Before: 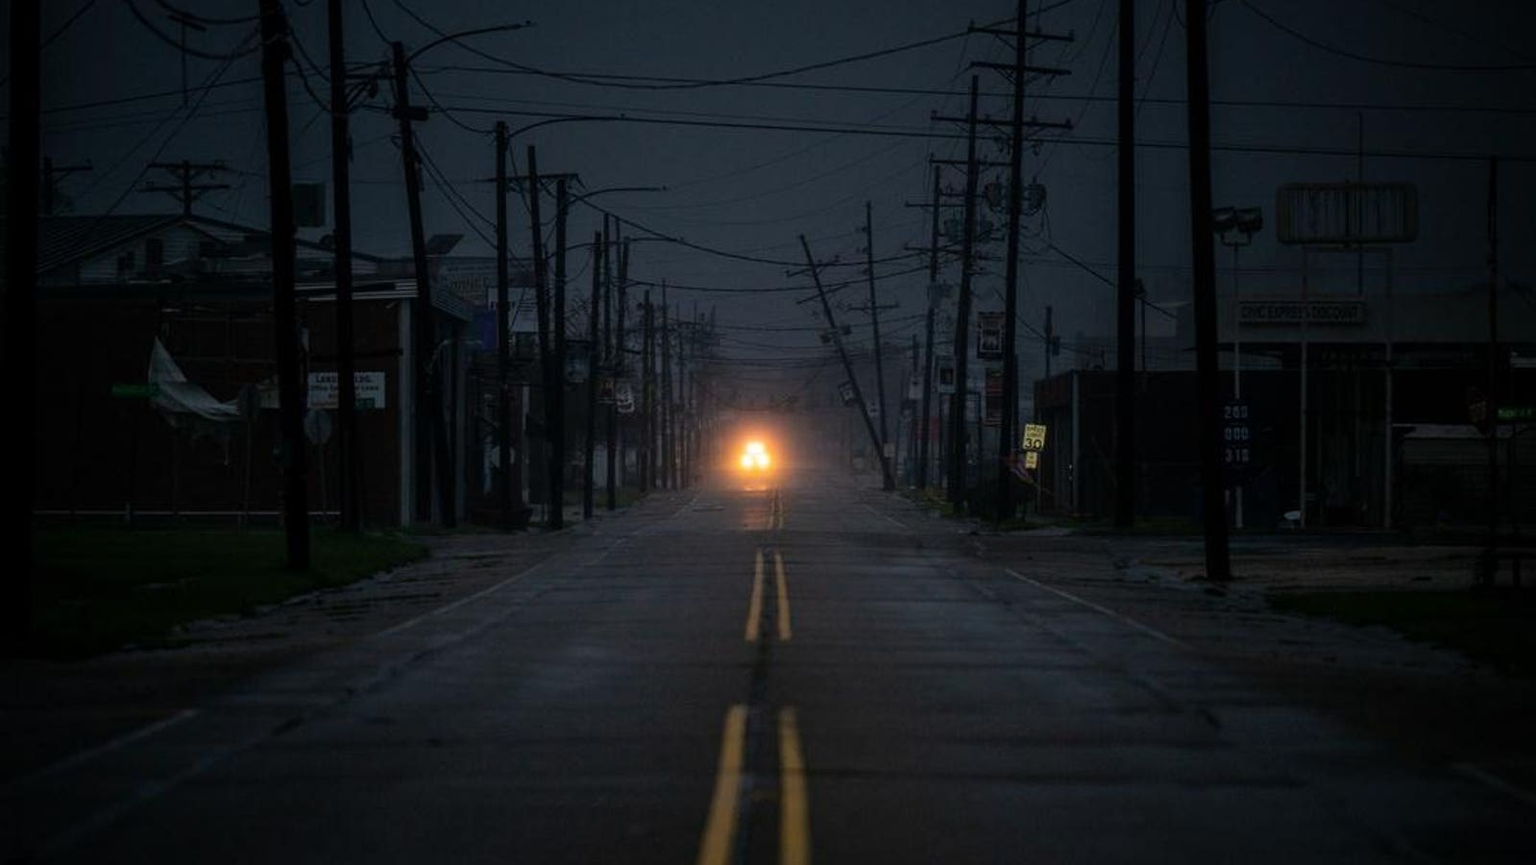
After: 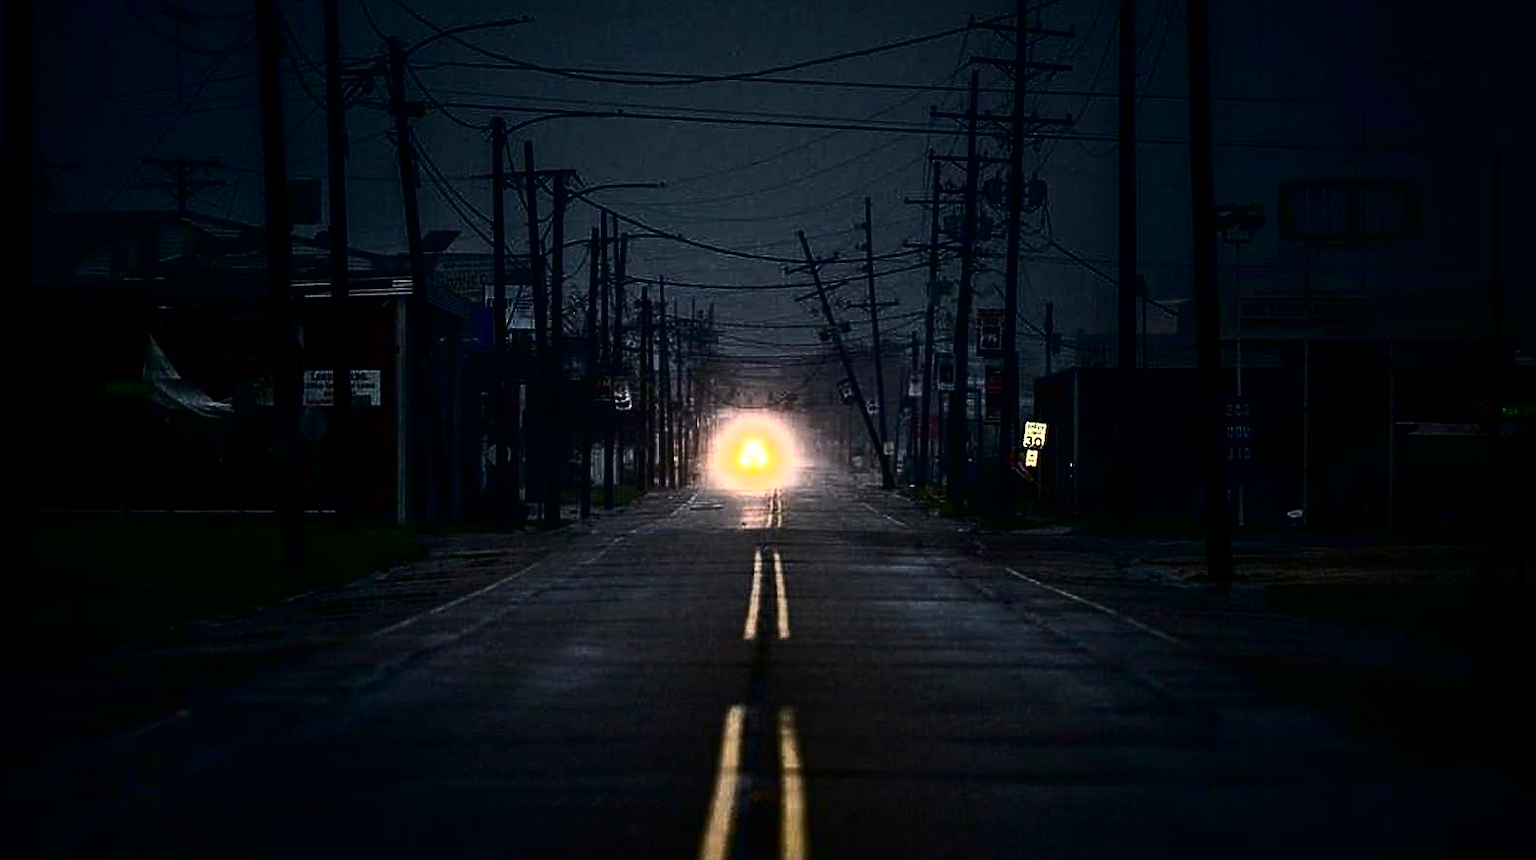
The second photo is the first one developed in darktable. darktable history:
exposure: black level correction 0, exposure 1.1 EV, compensate highlight preservation false
tone curve: curves: ch0 [(0, 0) (0.003, 0) (0.011, 0.001) (0.025, 0.003) (0.044, 0.003) (0.069, 0.006) (0.1, 0.009) (0.136, 0.014) (0.177, 0.029) (0.224, 0.061) (0.277, 0.127) (0.335, 0.218) (0.399, 0.38) (0.468, 0.588) (0.543, 0.809) (0.623, 0.947) (0.709, 0.987) (0.801, 0.99) (0.898, 0.99) (1, 1)], color space Lab, independent channels, preserve colors none
sharpen: on, module defaults
crop: left 0.444%, top 0.654%, right 0.24%, bottom 0.398%
